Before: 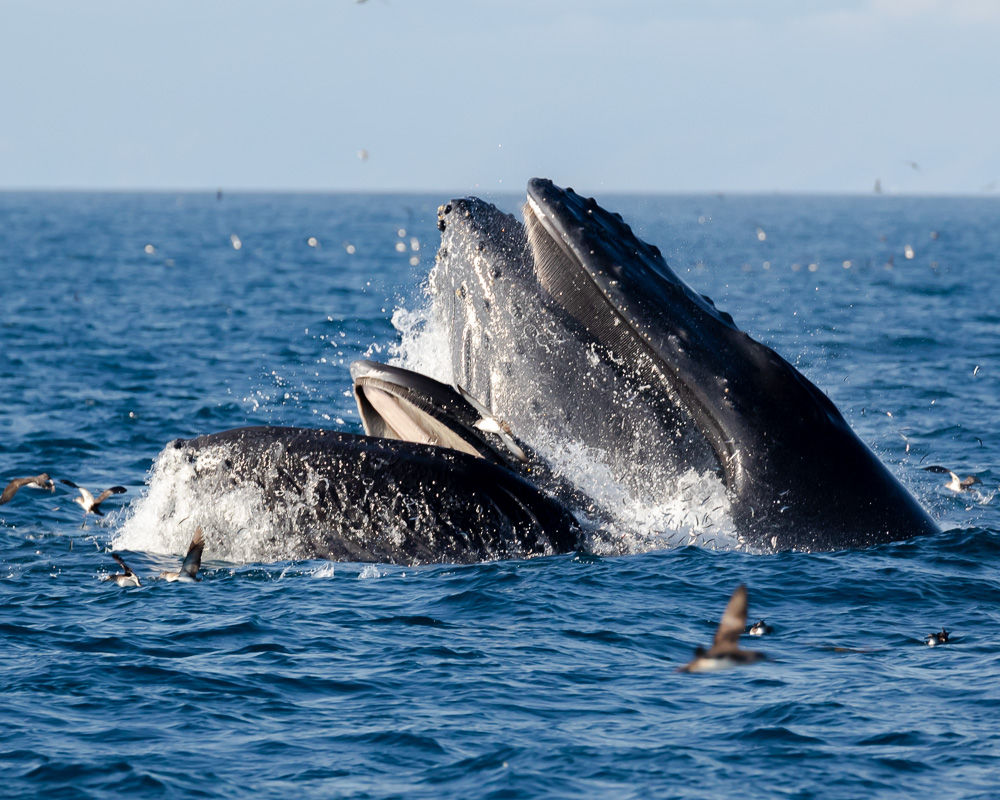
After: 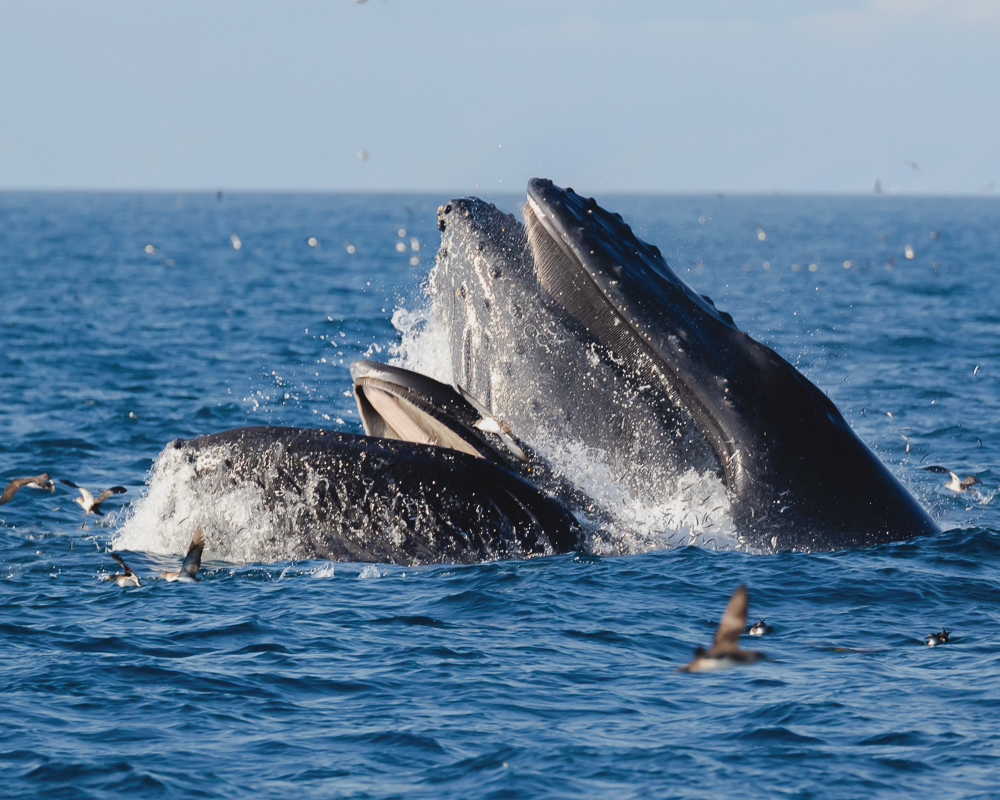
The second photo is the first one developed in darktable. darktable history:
contrast brightness saturation: contrast -0.128
